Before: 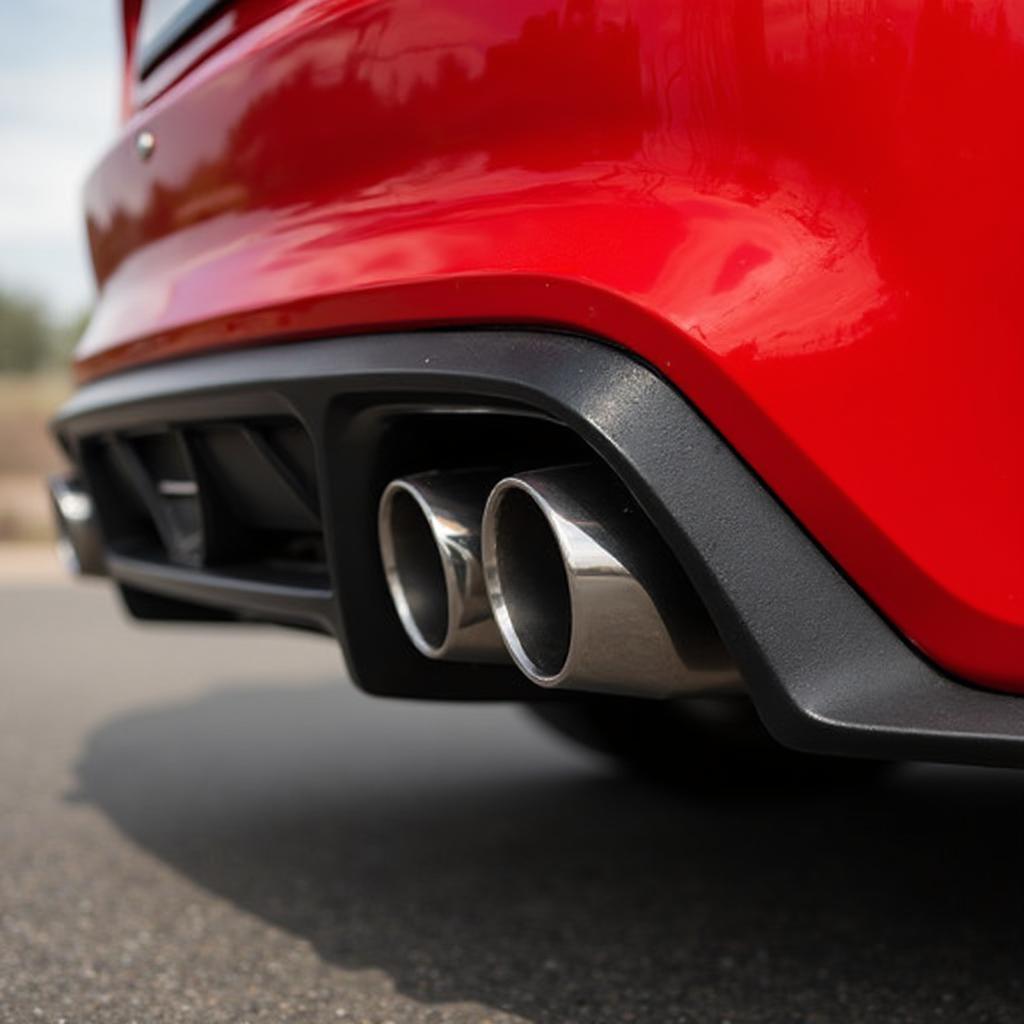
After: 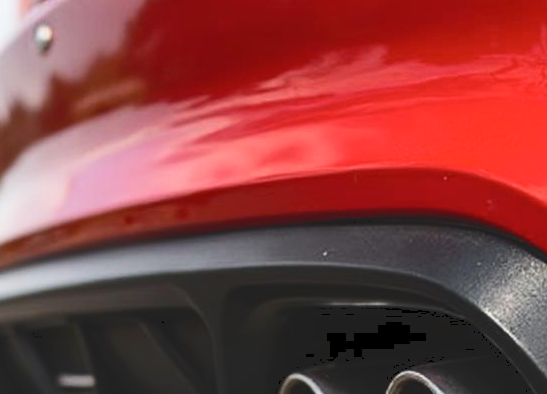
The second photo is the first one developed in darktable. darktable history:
tone curve: curves: ch0 [(0, 0) (0.003, 0.117) (0.011, 0.125) (0.025, 0.133) (0.044, 0.144) (0.069, 0.152) (0.1, 0.167) (0.136, 0.186) (0.177, 0.21) (0.224, 0.244) (0.277, 0.295) (0.335, 0.357) (0.399, 0.445) (0.468, 0.531) (0.543, 0.629) (0.623, 0.716) (0.709, 0.803) (0.801, 0.876) (0.898, 0.939) (1, 1)], color space Lab, independent channels, preserve colors none
crop: left 10.038%, top 10.536%, right 36.531%, bottom 50.98%
